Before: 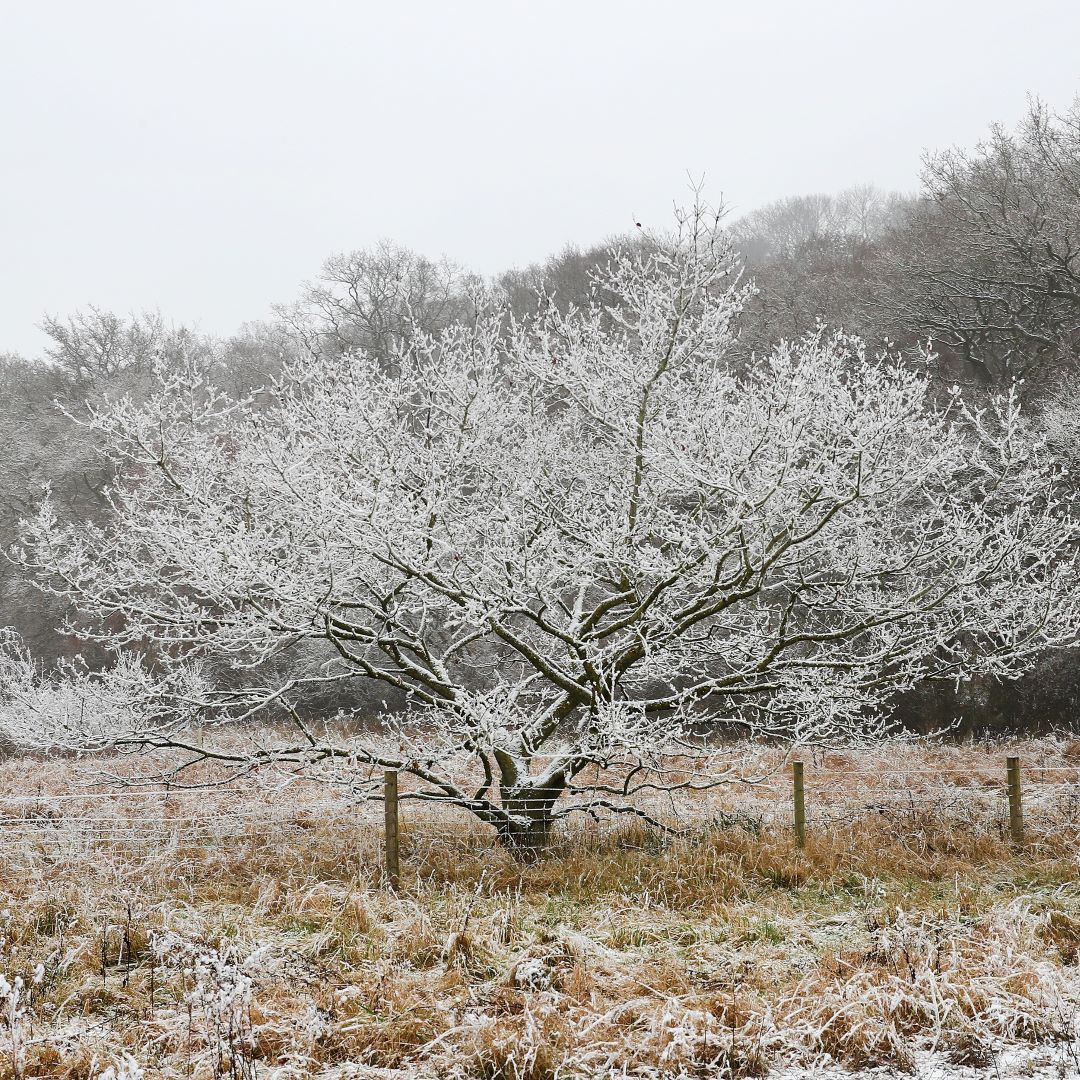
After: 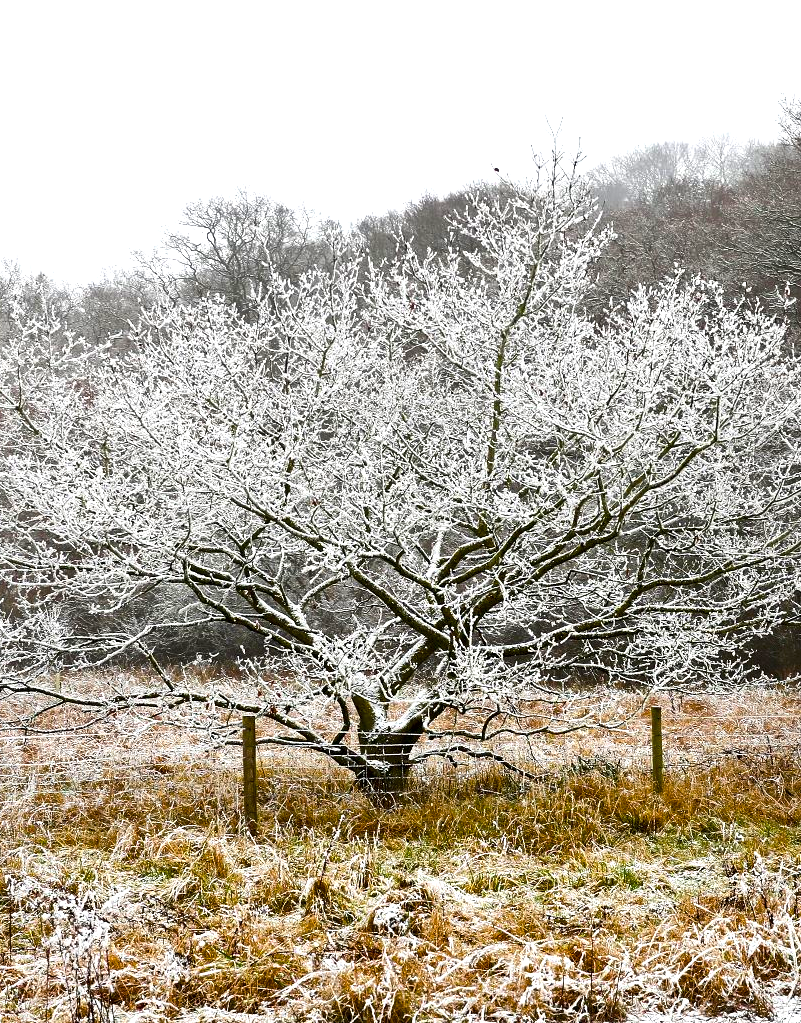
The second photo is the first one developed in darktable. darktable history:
local contrast: mode bilateral grid, contrast 25, coarseness 60, detail 151%, midtone range 0.2
crop and rotate: left 13.15%, top 5.251%, right 12.609%
color balance rgb: linear chroma grading › global chroma 9%, perceptual saturation grading › global saturation 36%, perceptual saturation grading › shadows 35%, perceptual brilliance grading › global brilliance 15%, perceptual brilliance grading › shadows -35%, global vibrance 15%
